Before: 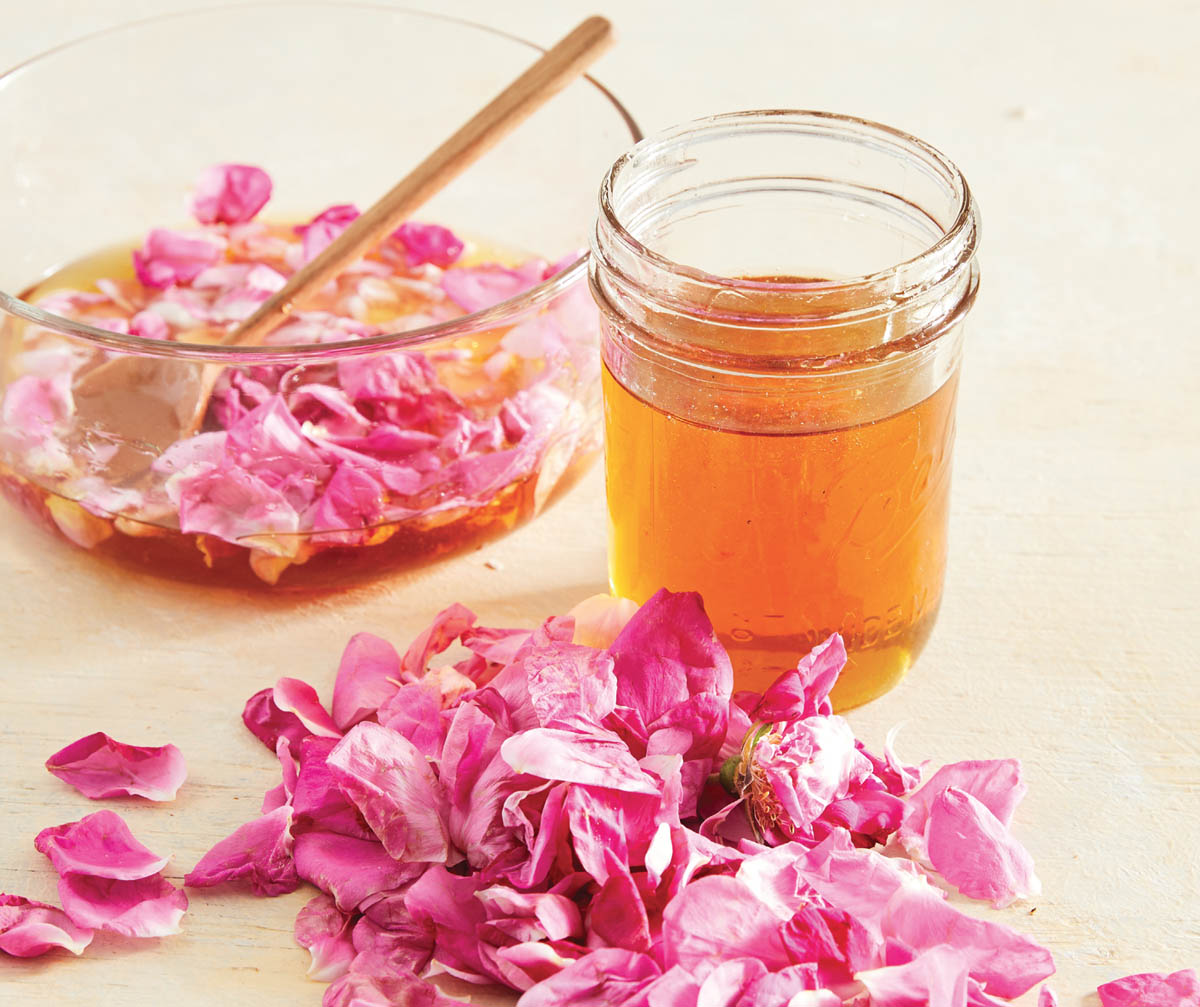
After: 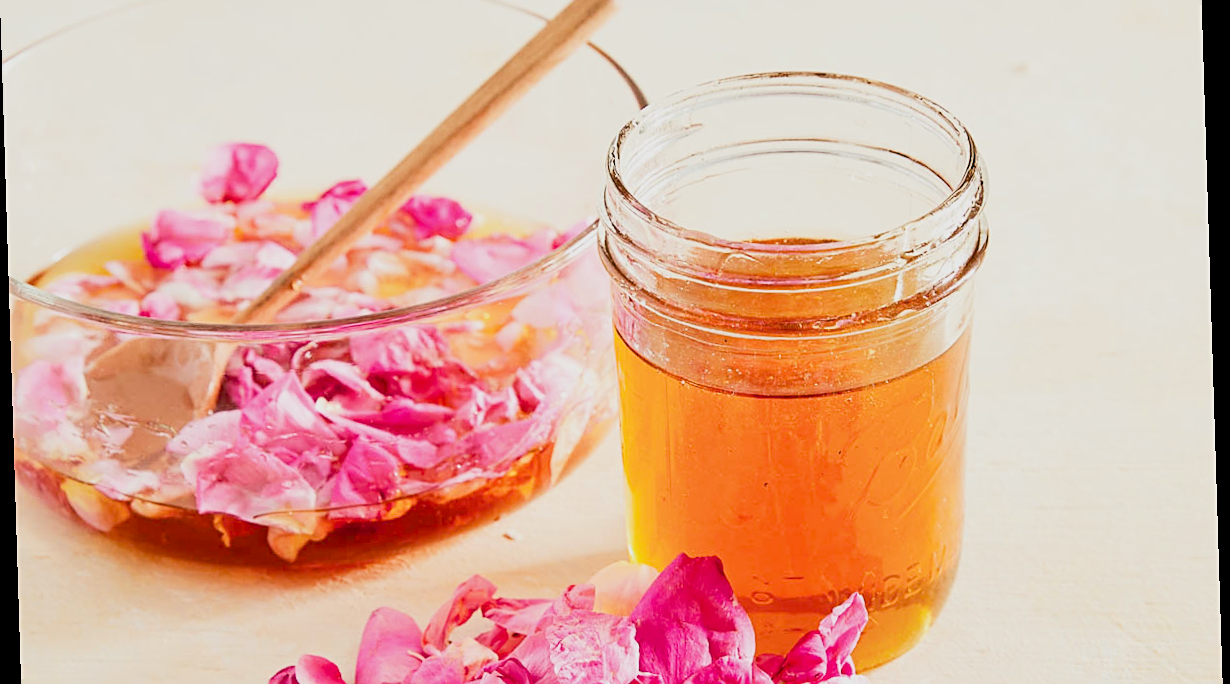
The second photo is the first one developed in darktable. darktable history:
crop and rotate: top 4.848%, bottom 29.503%
filmic rgb: black relative exposure -7.5 EV, white relative exposure 5 EV, hardness 3.31, contrast 1.3, contrast in shadows safe
exposure: black level correction 0.025, exposure 0.182 EV, compensate highlight preservation false
rotate and perspective: rotation -1.77°, lens shift (horizontal) 0.004, automatic cropping off
sharpen: on, module defaults
